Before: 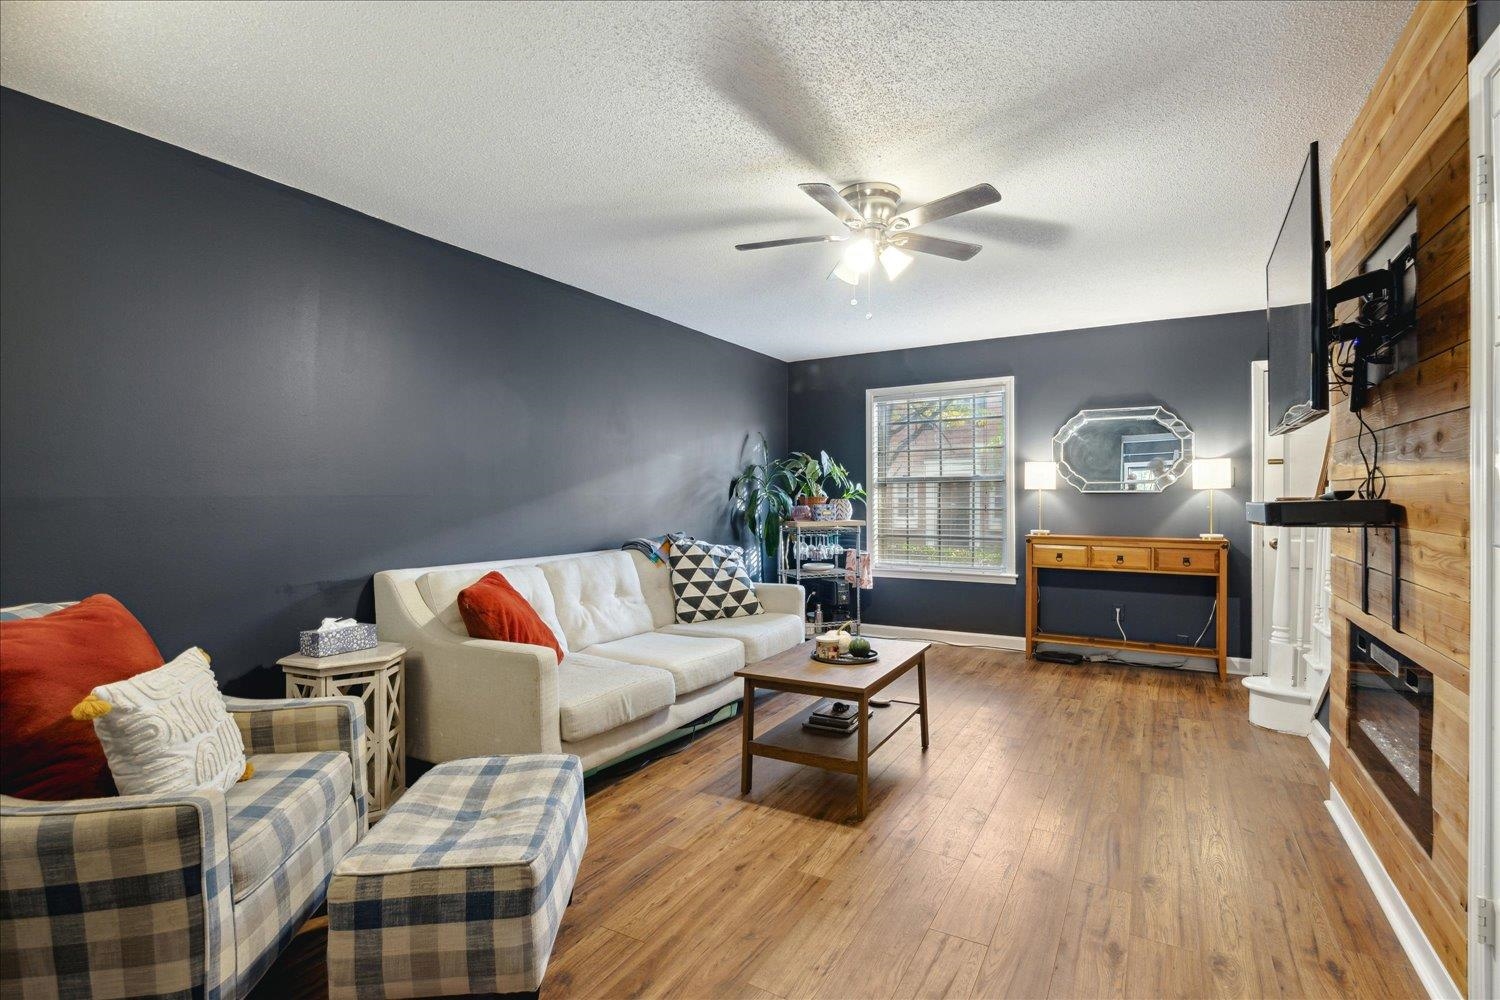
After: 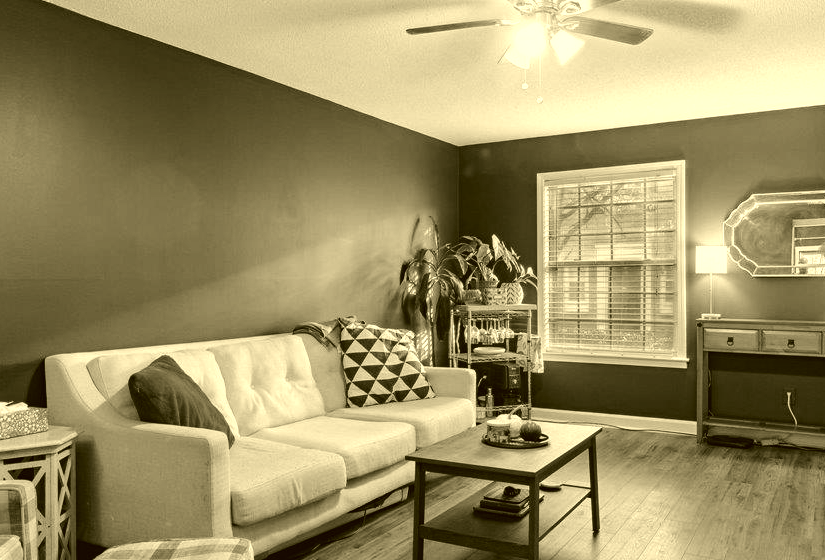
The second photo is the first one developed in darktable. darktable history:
tone equalizer: -8 EV -0.45 EV, -7 EV -0.367 EV, -6 EV -0.306 EV, -5 EV -0.229 EV, -3 EV 0.236 EV, -2 EV 0.358 EV, -1 EV 0.383 EV, +0 EV 0.41 EV, edges refinement/feathering 500, mask exposure compensation -1.57 EV, preserve details no
color calibration: output gray [0.21, 0.42, 0.37, 0], illuminant same as pipeline (D50), adaptation none (bypass), x 0.333, y 0.334, temperature 5008.42 K
color correction: highlights a* 0.143, highlights b* 29.16, shadows a* -0.188, shadows b* 21.22
crop and rotate: left 21.98%, top 21.639%, right 22.977%, bottom 22.273%
